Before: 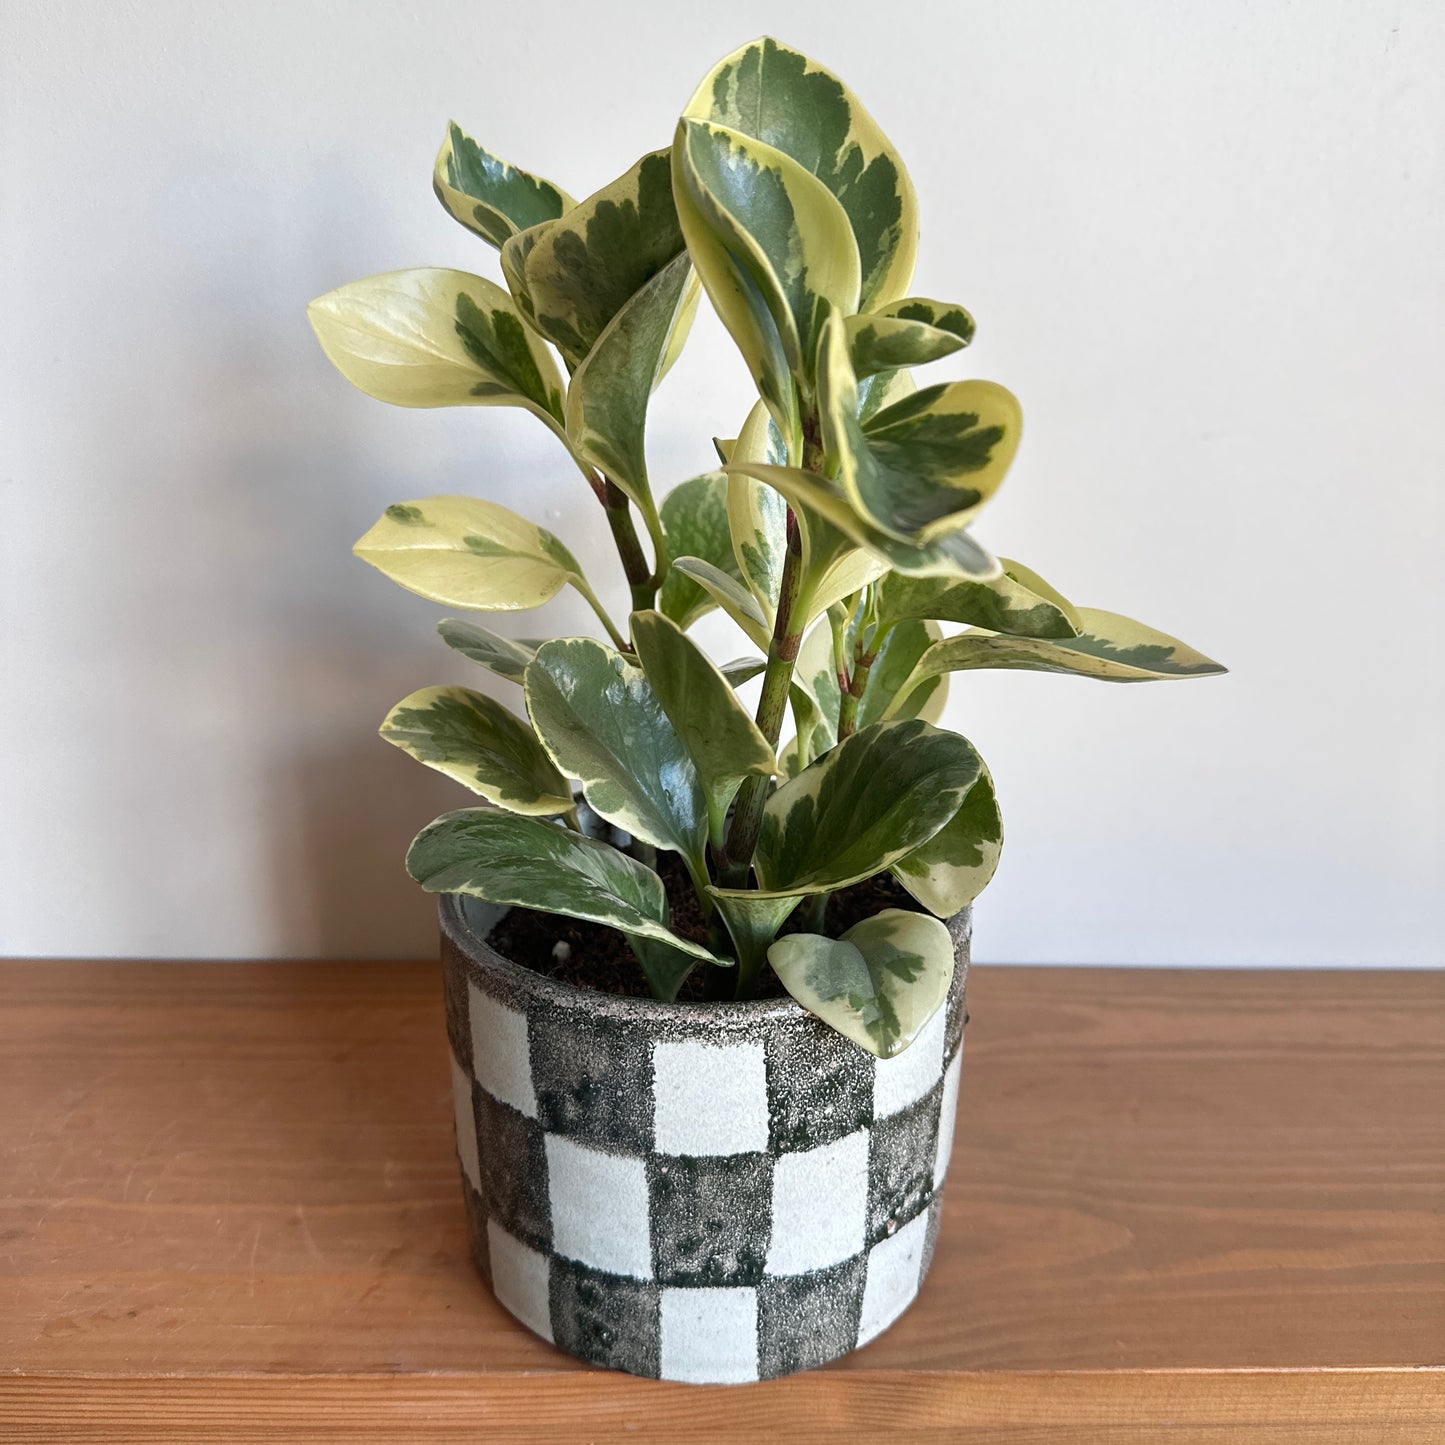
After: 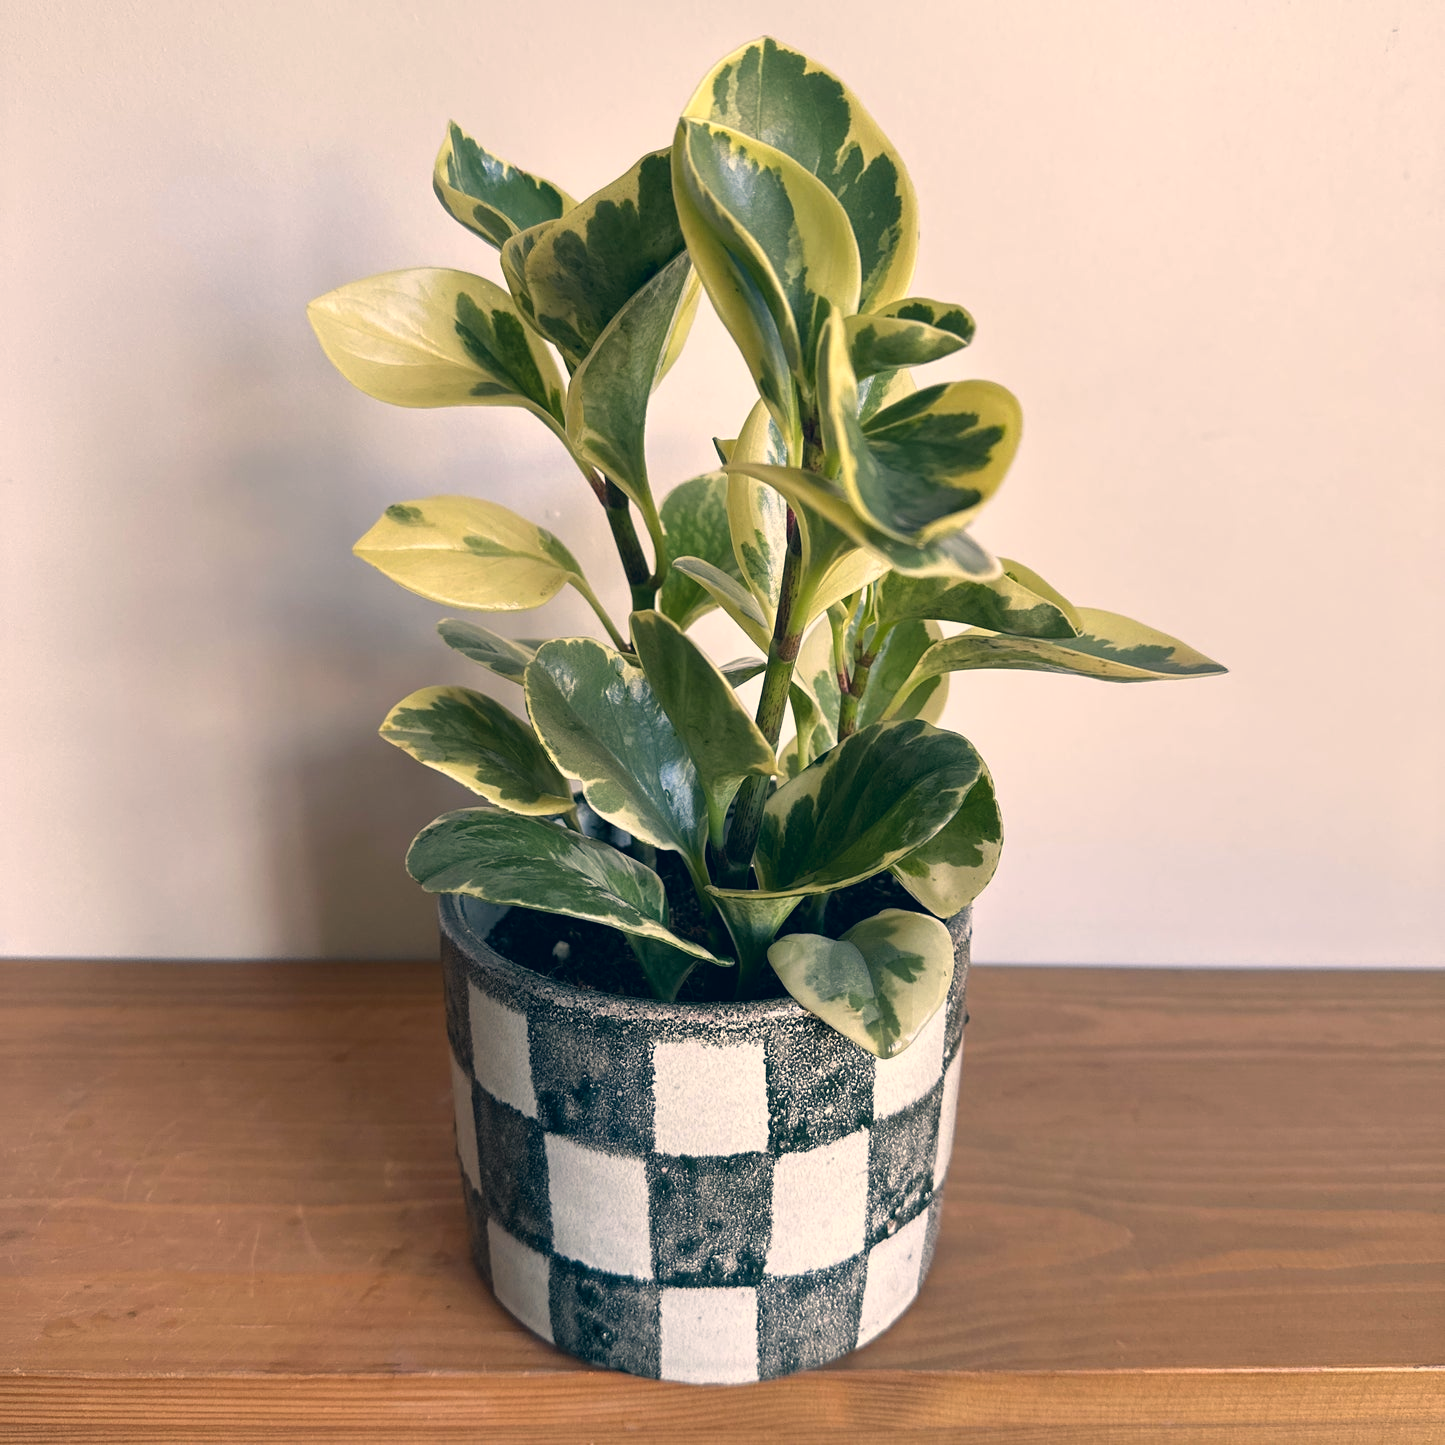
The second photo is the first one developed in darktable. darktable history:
color correction: highlights a* 10.35, highlights b* 14.87, shadows a* -9.99, shadows b* -14.92
